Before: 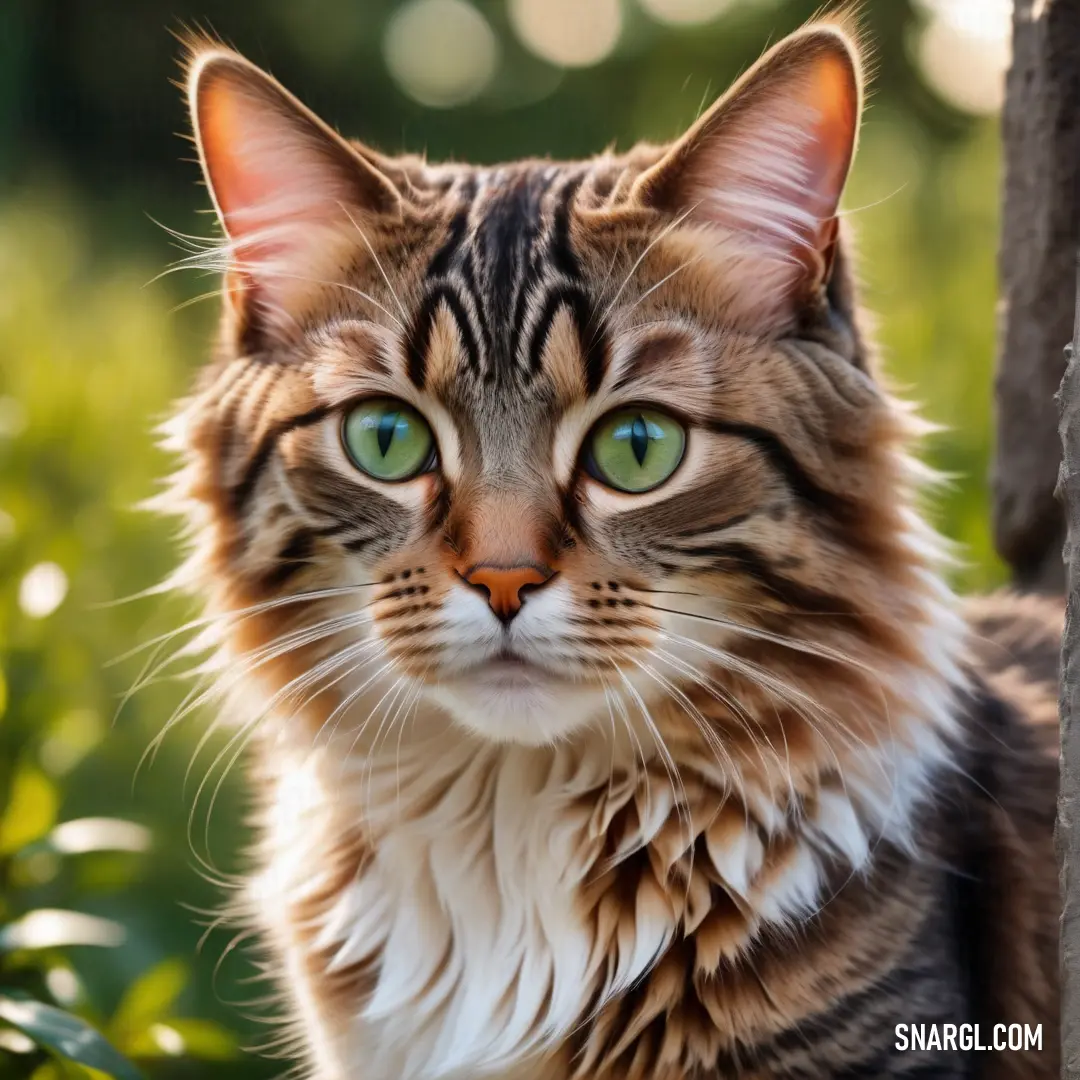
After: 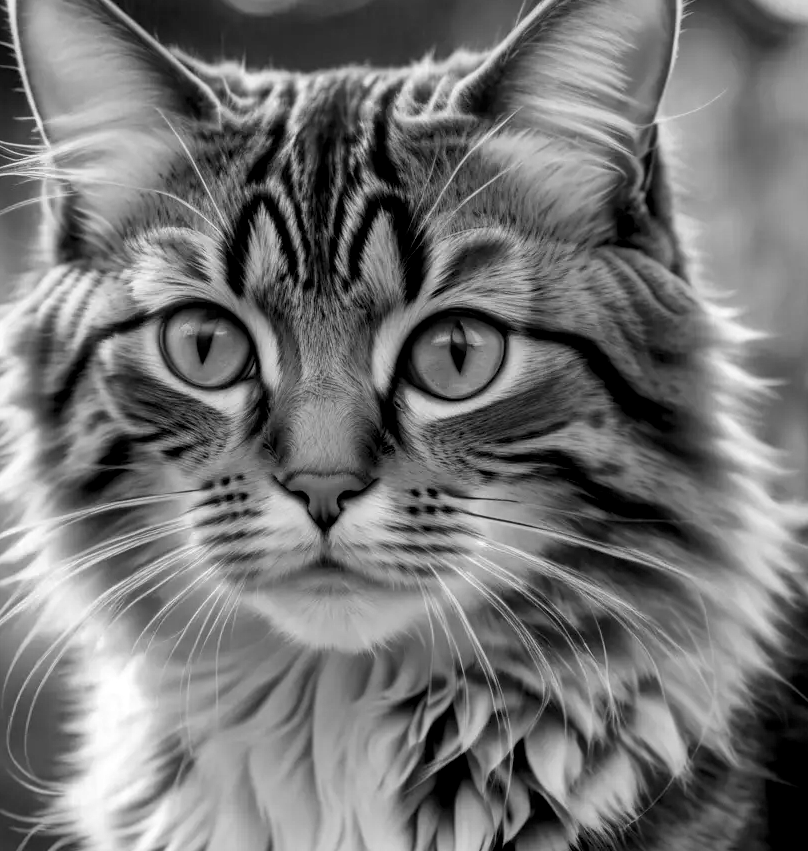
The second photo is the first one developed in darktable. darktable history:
contrast brightness saturation: contrast 0.07
color balance rgb: shadows lift › chroma 2%, shadows lift › hue 217.2°, power › chroma 0.25%, power › hue 60°, highlights gain › chroma 1.5%, highlights gain › hue 309.6°, global offset › luminance -0.5%, perceptual saturation grading › global saturation 15%, global vibrance 20%
monochrome: on, module defaults
local contrast: on, module defaults
crop: left 16.768%, top 8.653%, right 8.362%, bottom 12.485%
